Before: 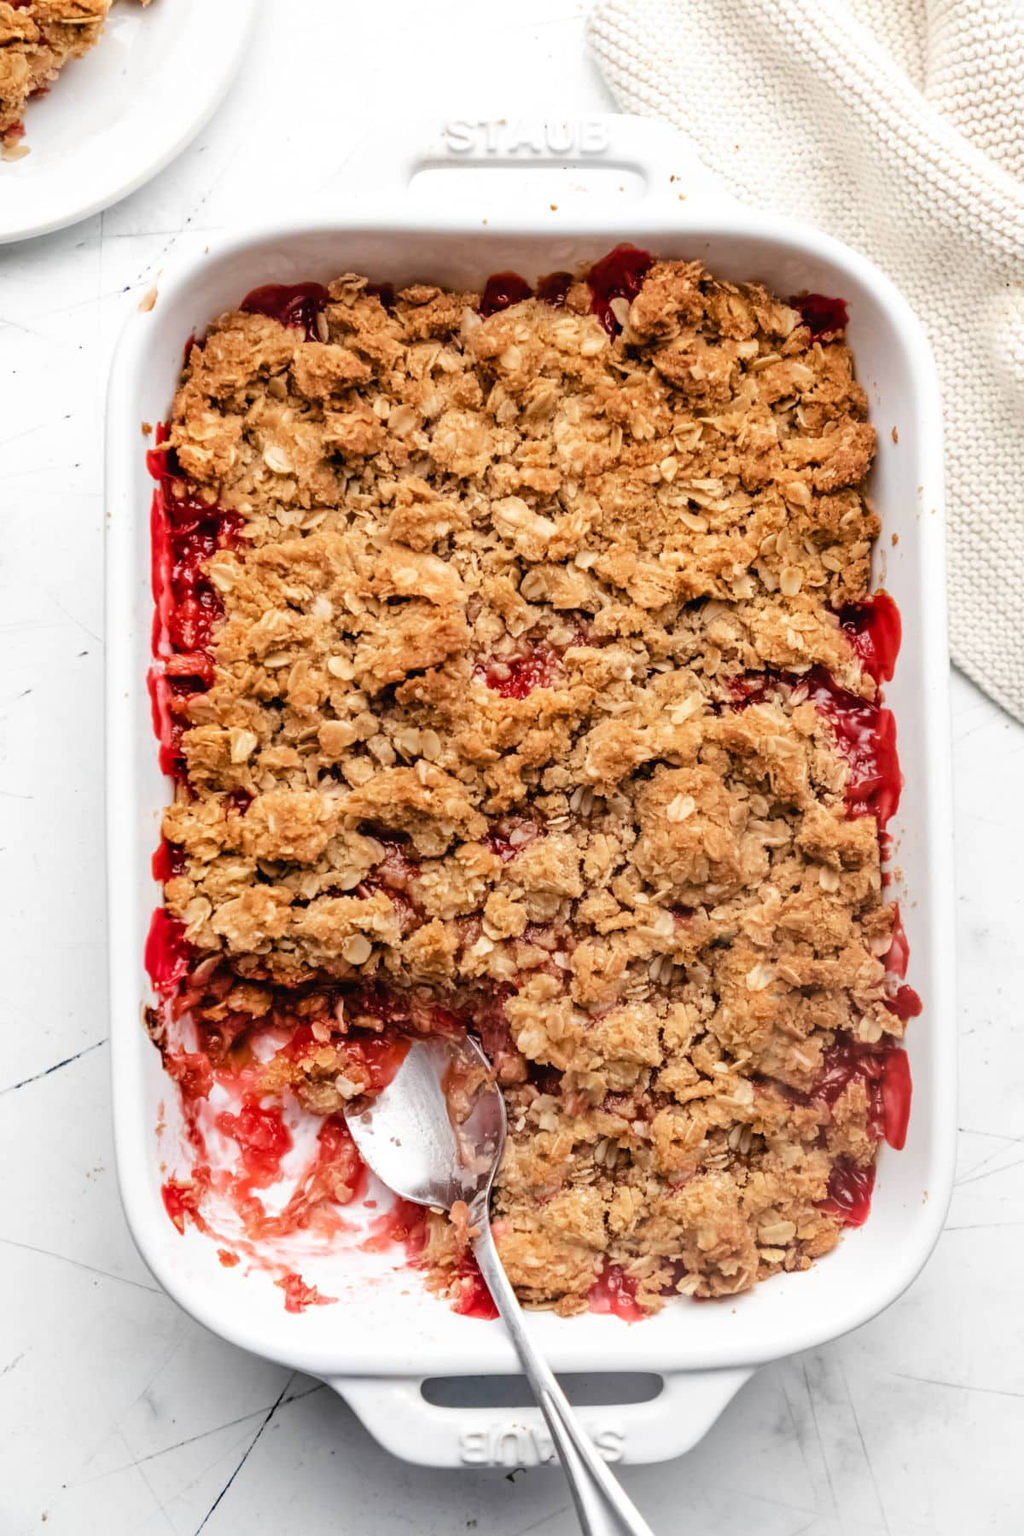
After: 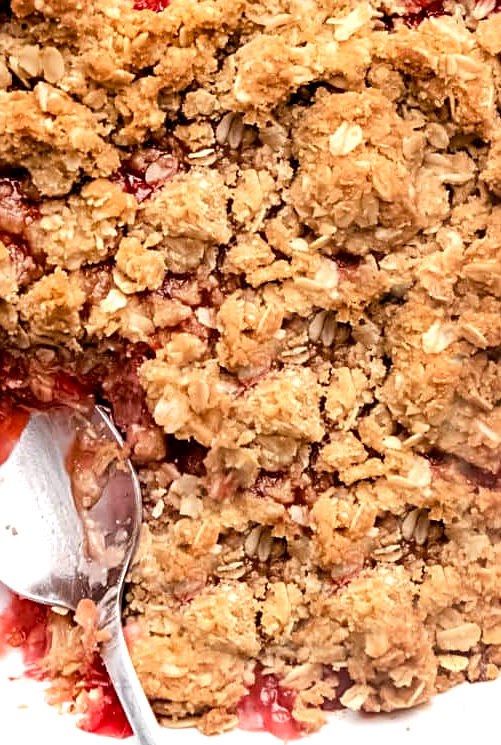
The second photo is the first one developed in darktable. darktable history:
exposure: black level correction 0.005, exposure 0.421 EV, compensate highlight preservation false
sharpen: on, module defaults
crop: left 37.671%, top 44.89%, right 20.544%, bottom 13.691%
